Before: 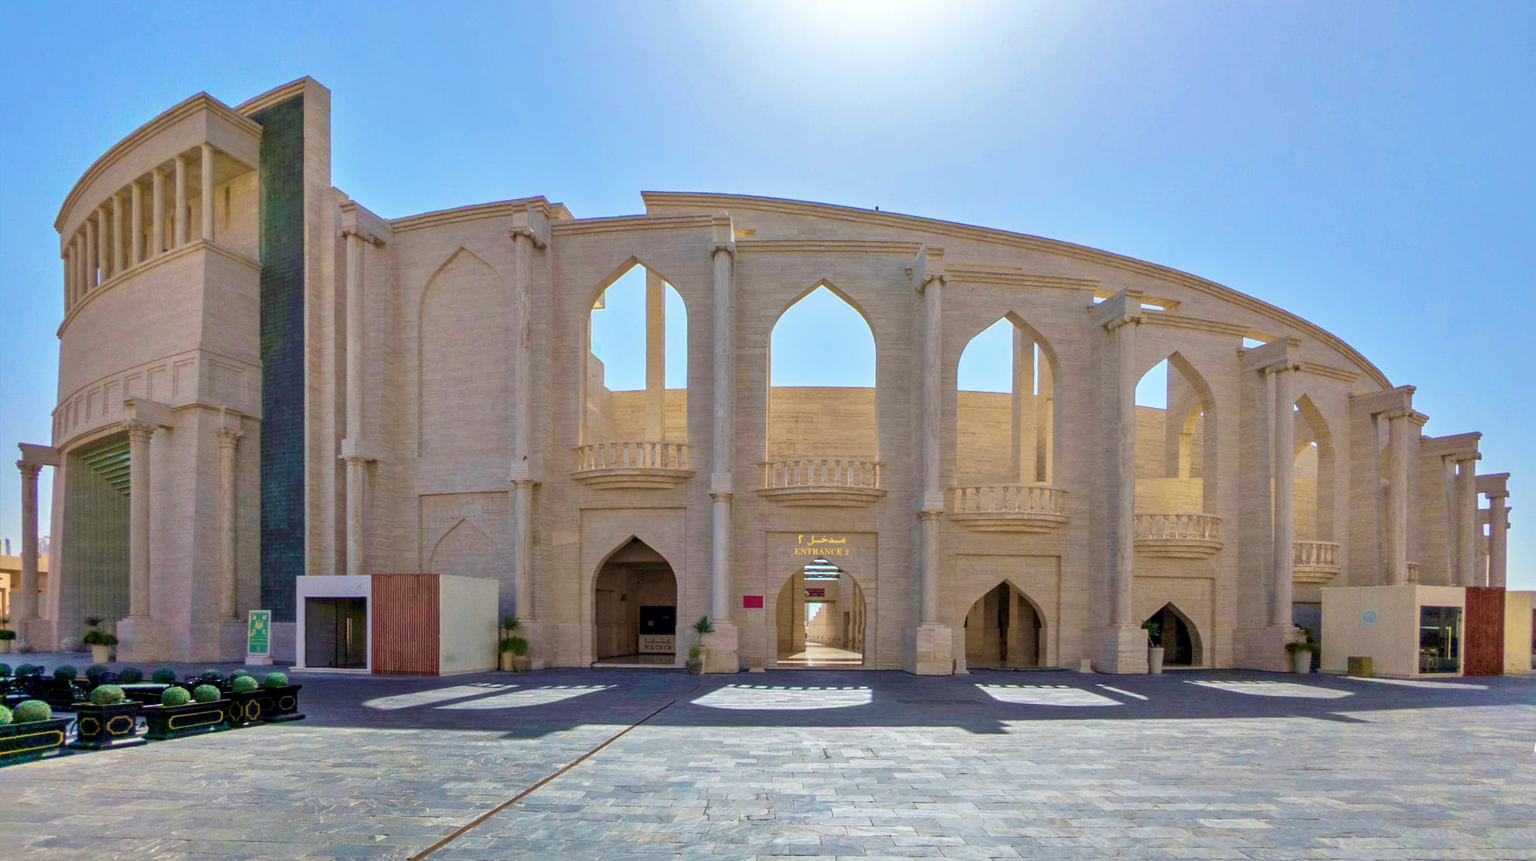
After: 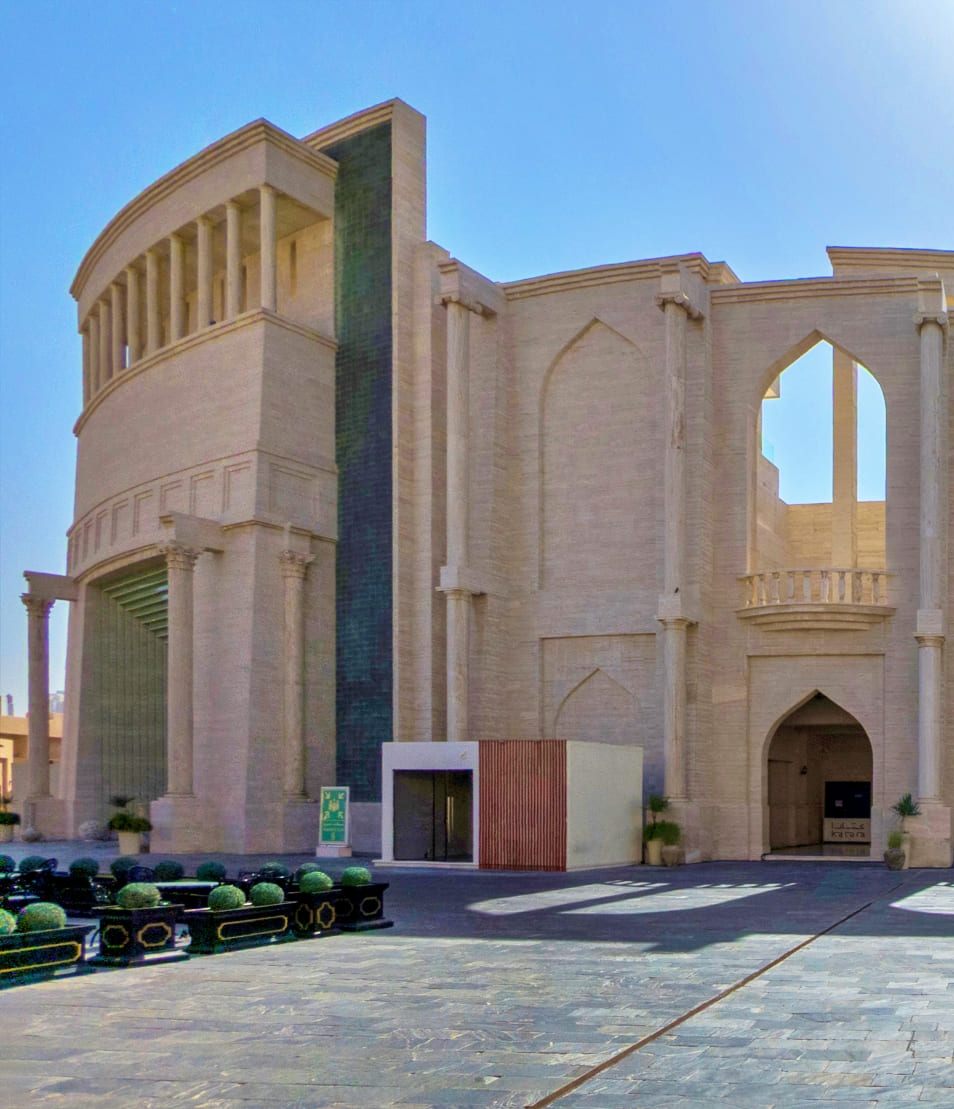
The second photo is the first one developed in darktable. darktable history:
crop and rotate: left 0.029%, top 0%, right 51.755%
